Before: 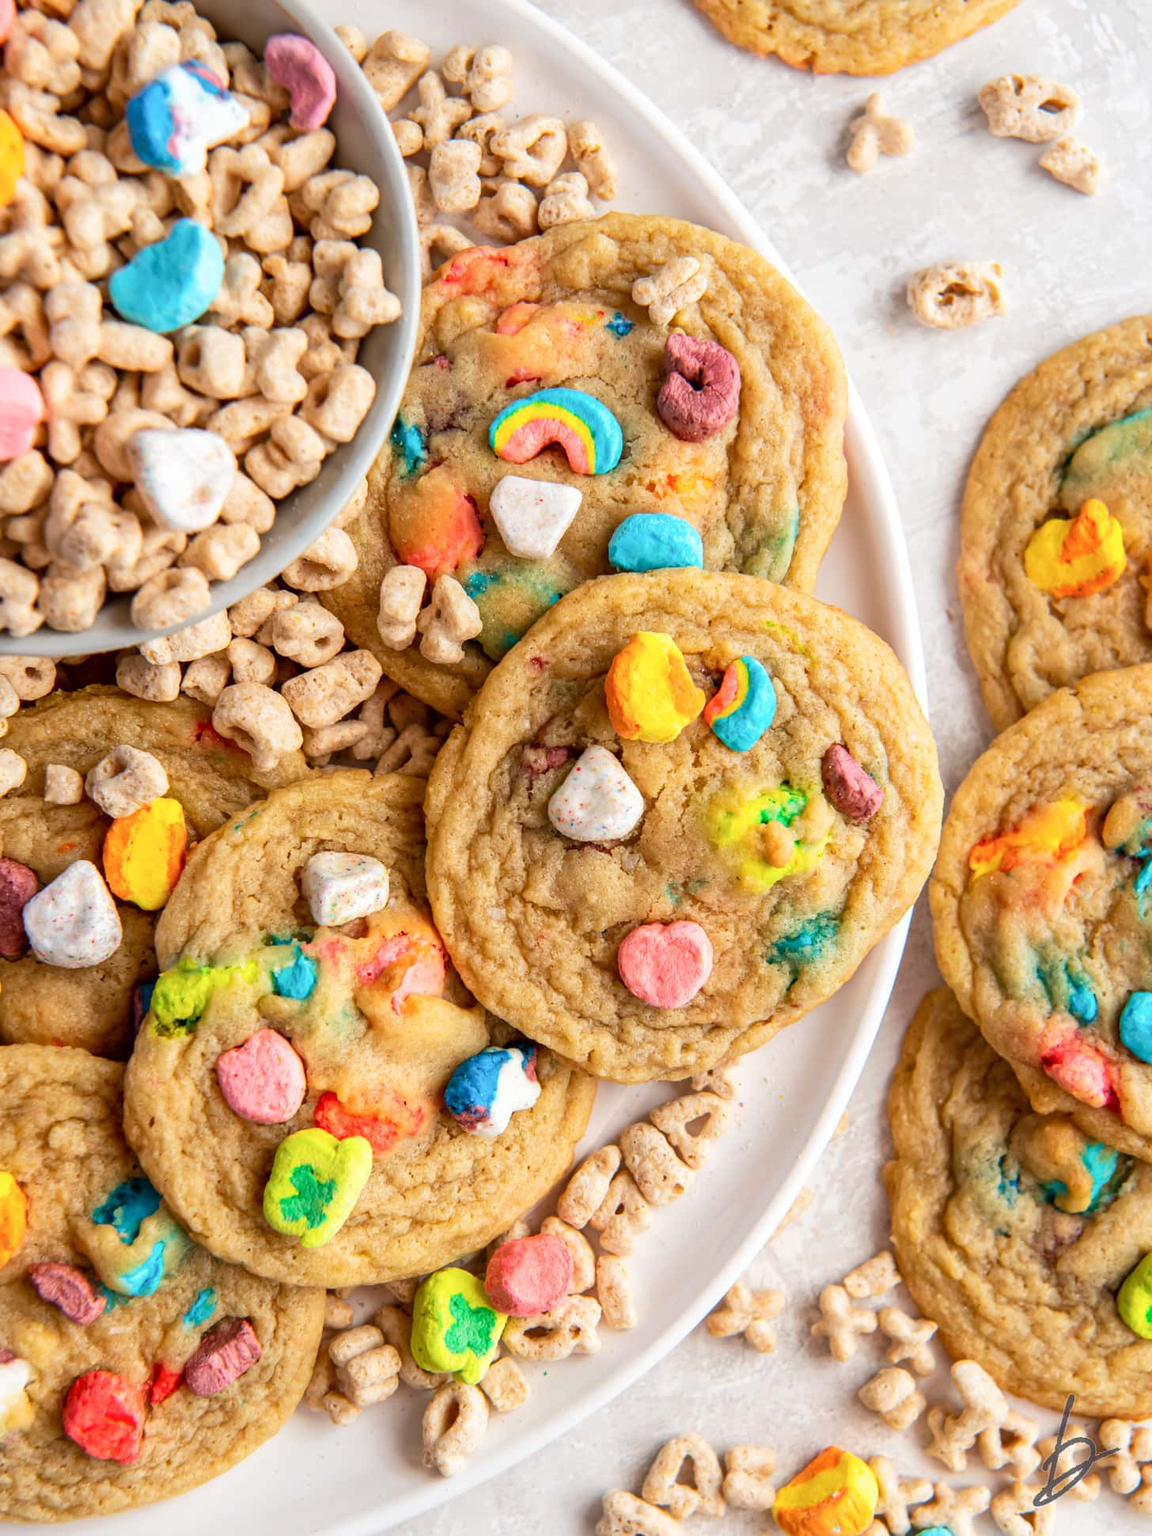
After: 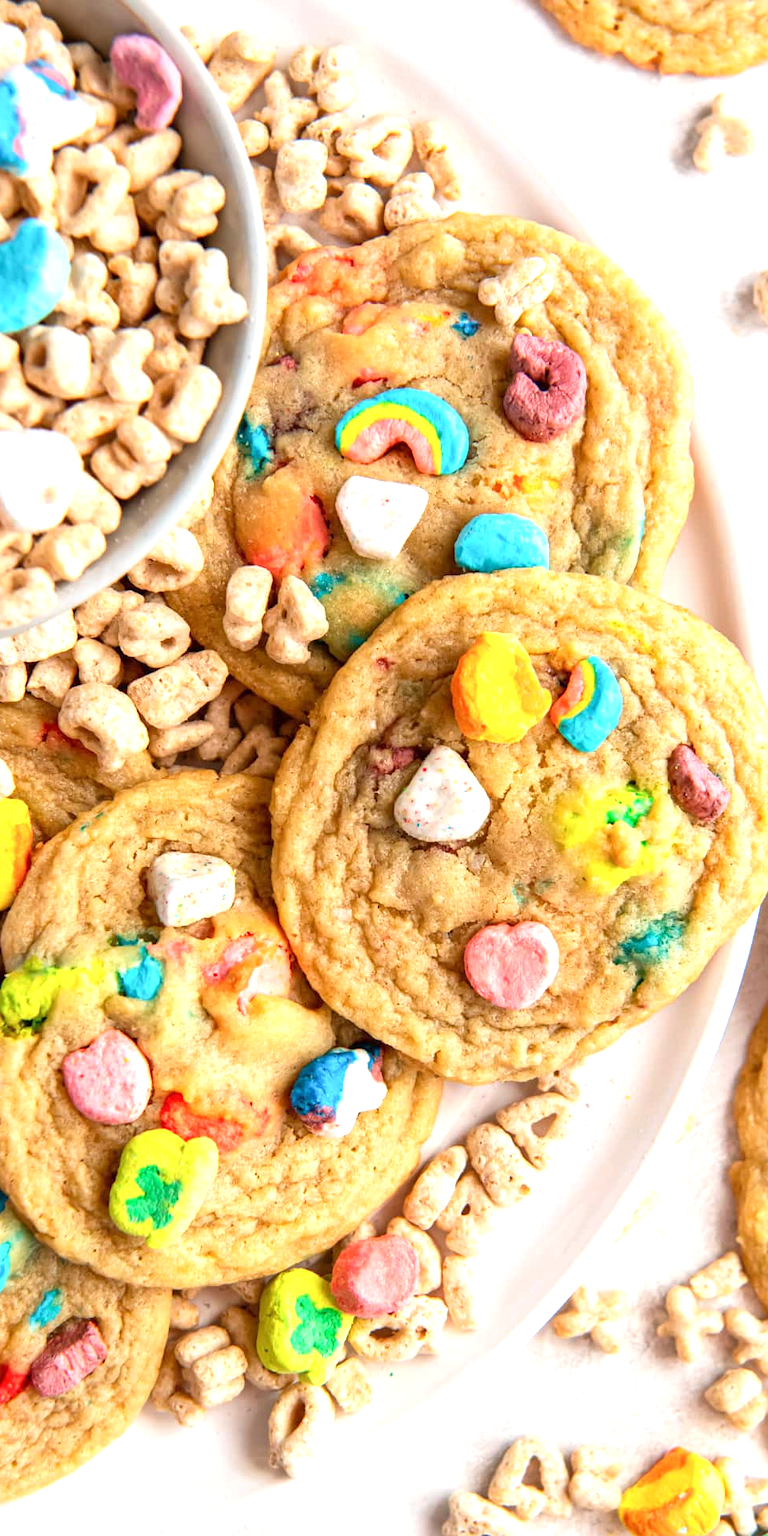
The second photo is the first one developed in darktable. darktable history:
exposure: exposure 0.607 EV, compensate exposure bias true, compensate highlight preservation false
crop and rotate: left 13.409%, right 19.935%
